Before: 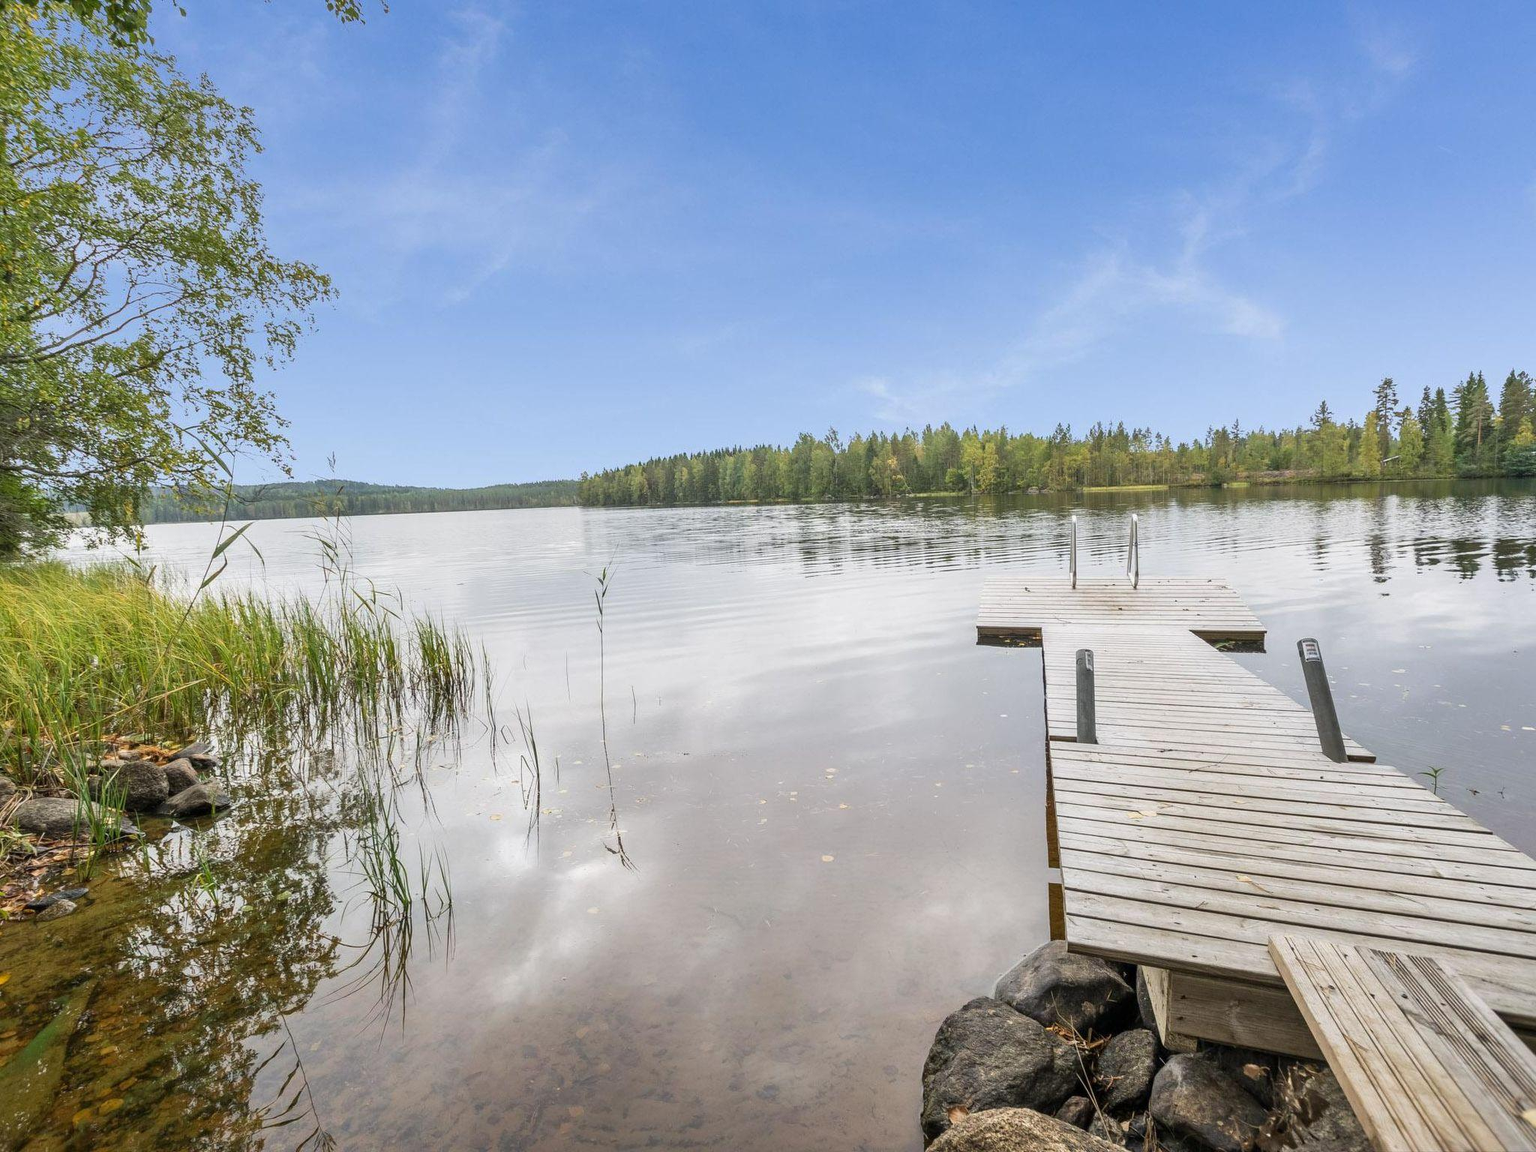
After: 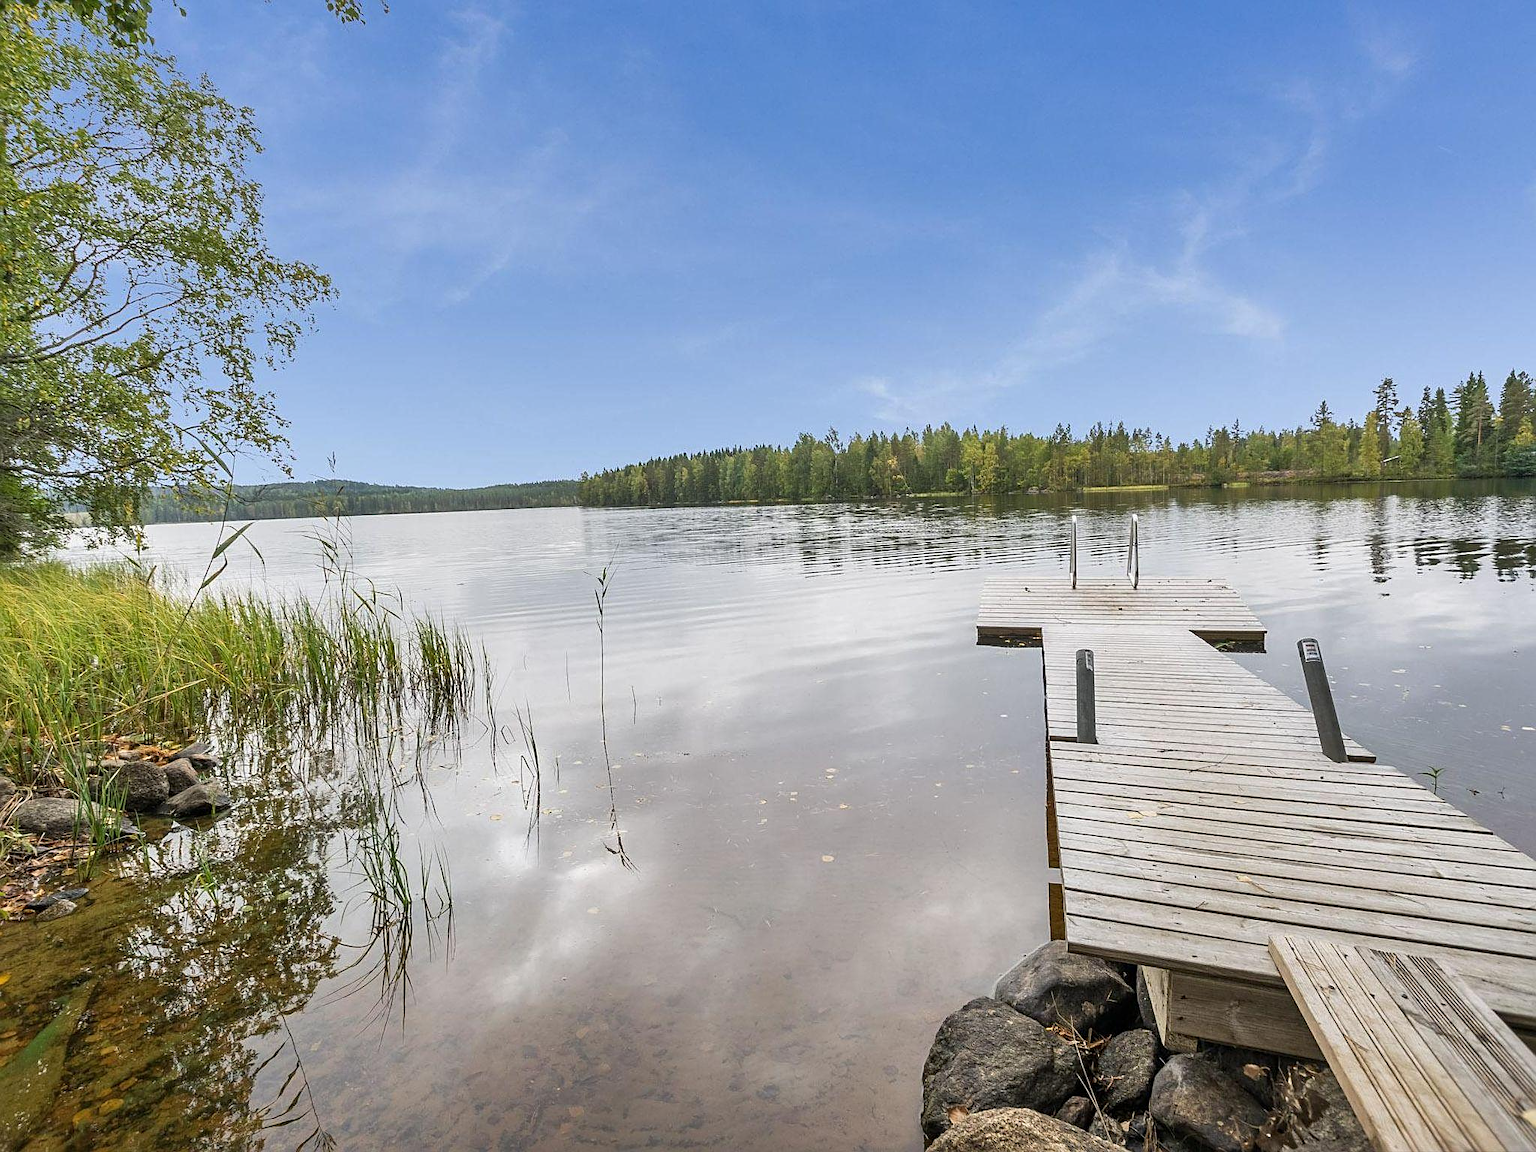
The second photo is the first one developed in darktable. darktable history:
shadows and highlights: radius 264.75, soften with gaussian
sharpen: on, module defaults
